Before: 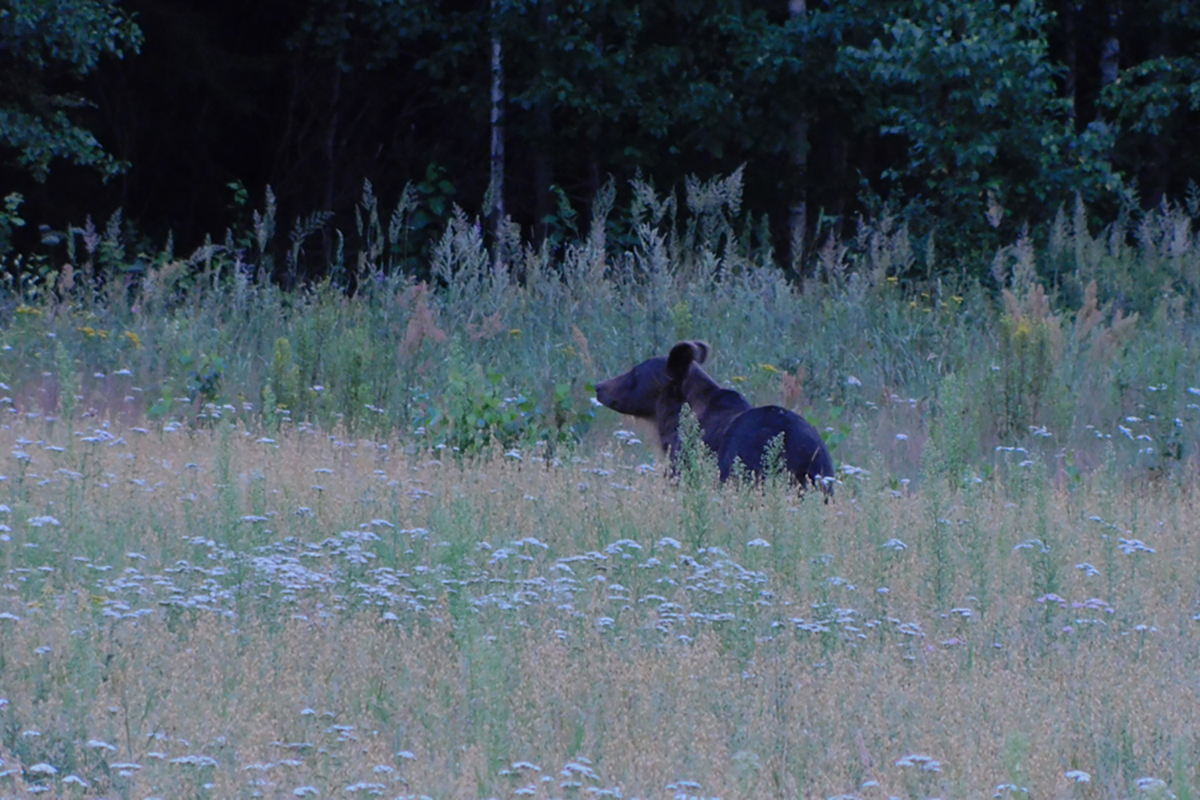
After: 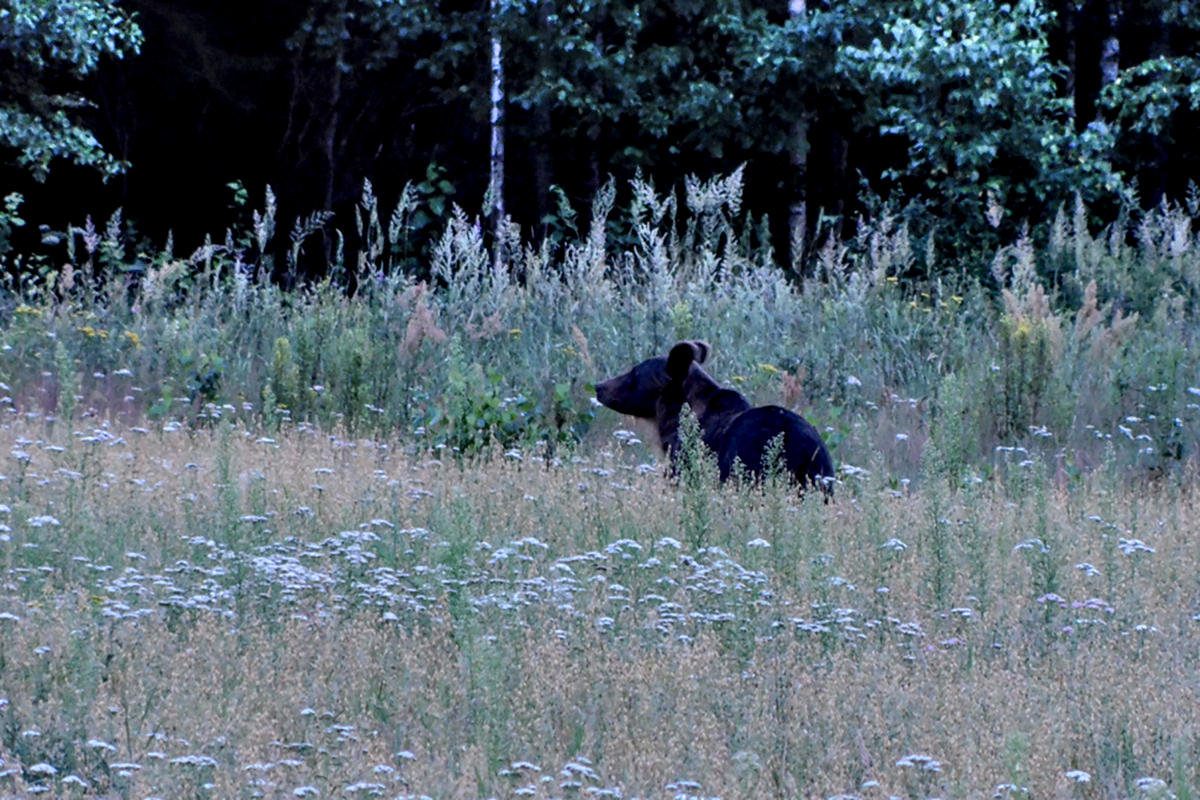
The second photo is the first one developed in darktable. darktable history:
local contrast: highlights 18%, detail 187%
shadows and highlights: shadows 58.45, highlights color adjustment 46.25%, soften with gaussian
